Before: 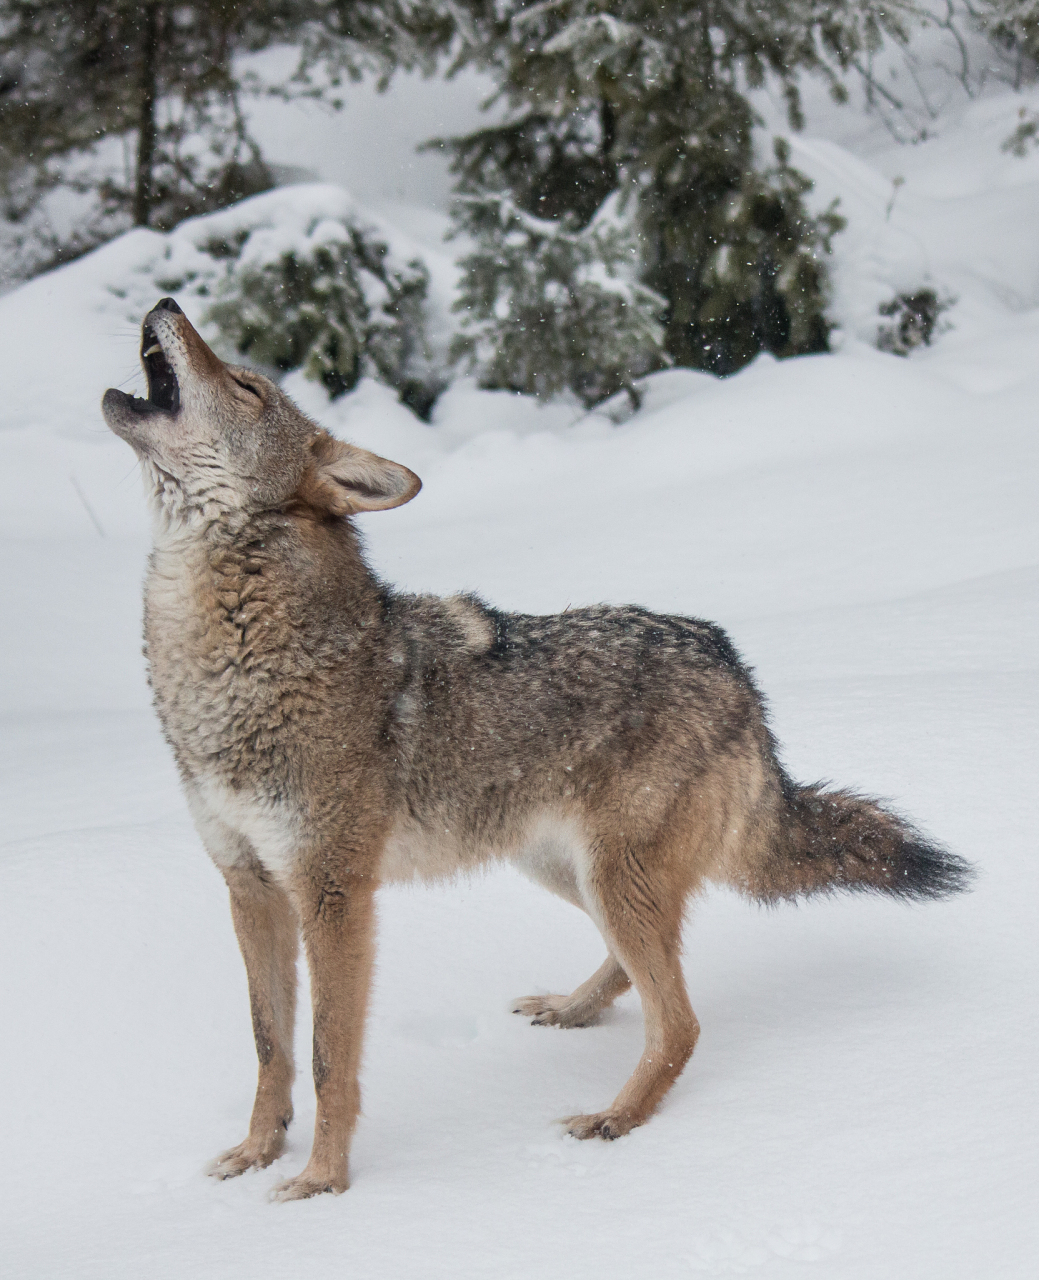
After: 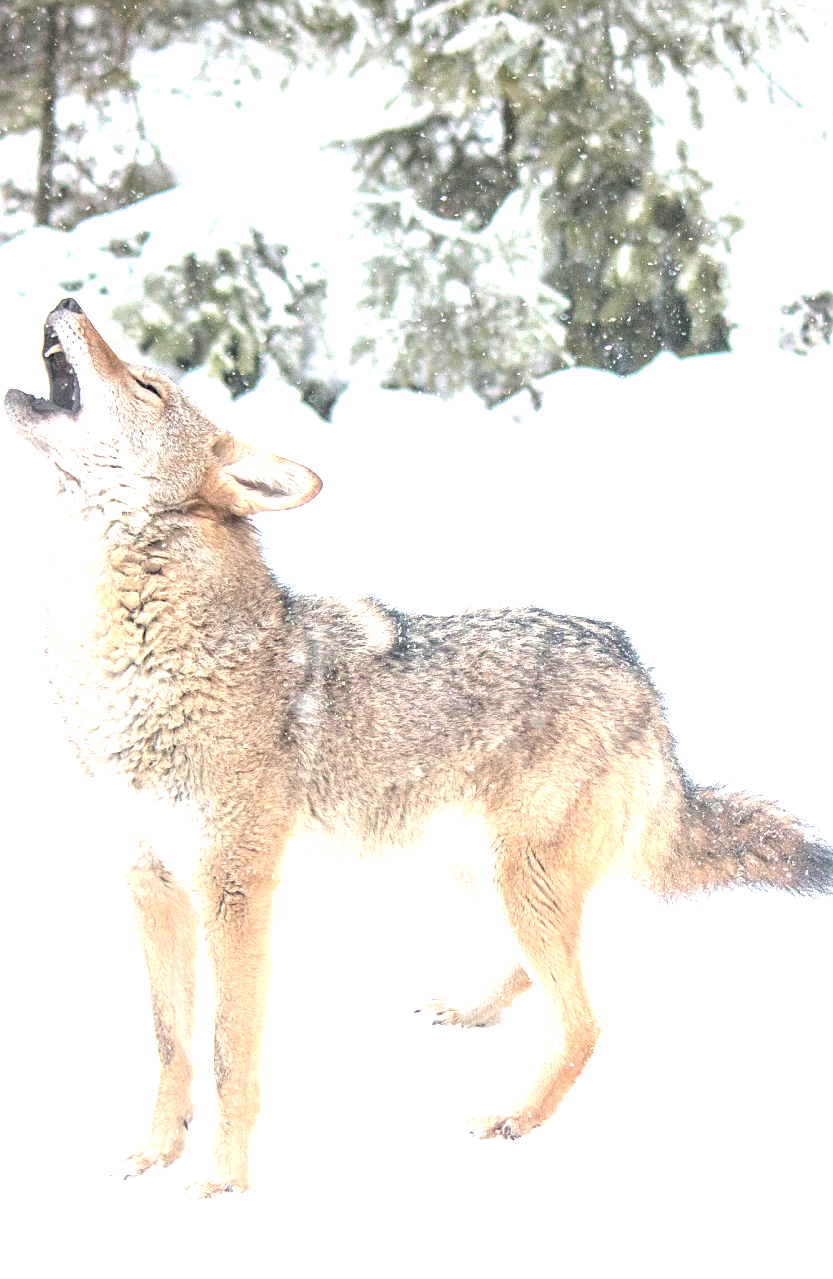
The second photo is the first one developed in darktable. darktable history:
crop and rotate: left 9.578%, right 10.198%
exposure: black level correction 0, exposure 2.097 EV, compensate highlight preservation false
contrast brightness saturation: brightness 0.272
sharpen: on, module defaults
